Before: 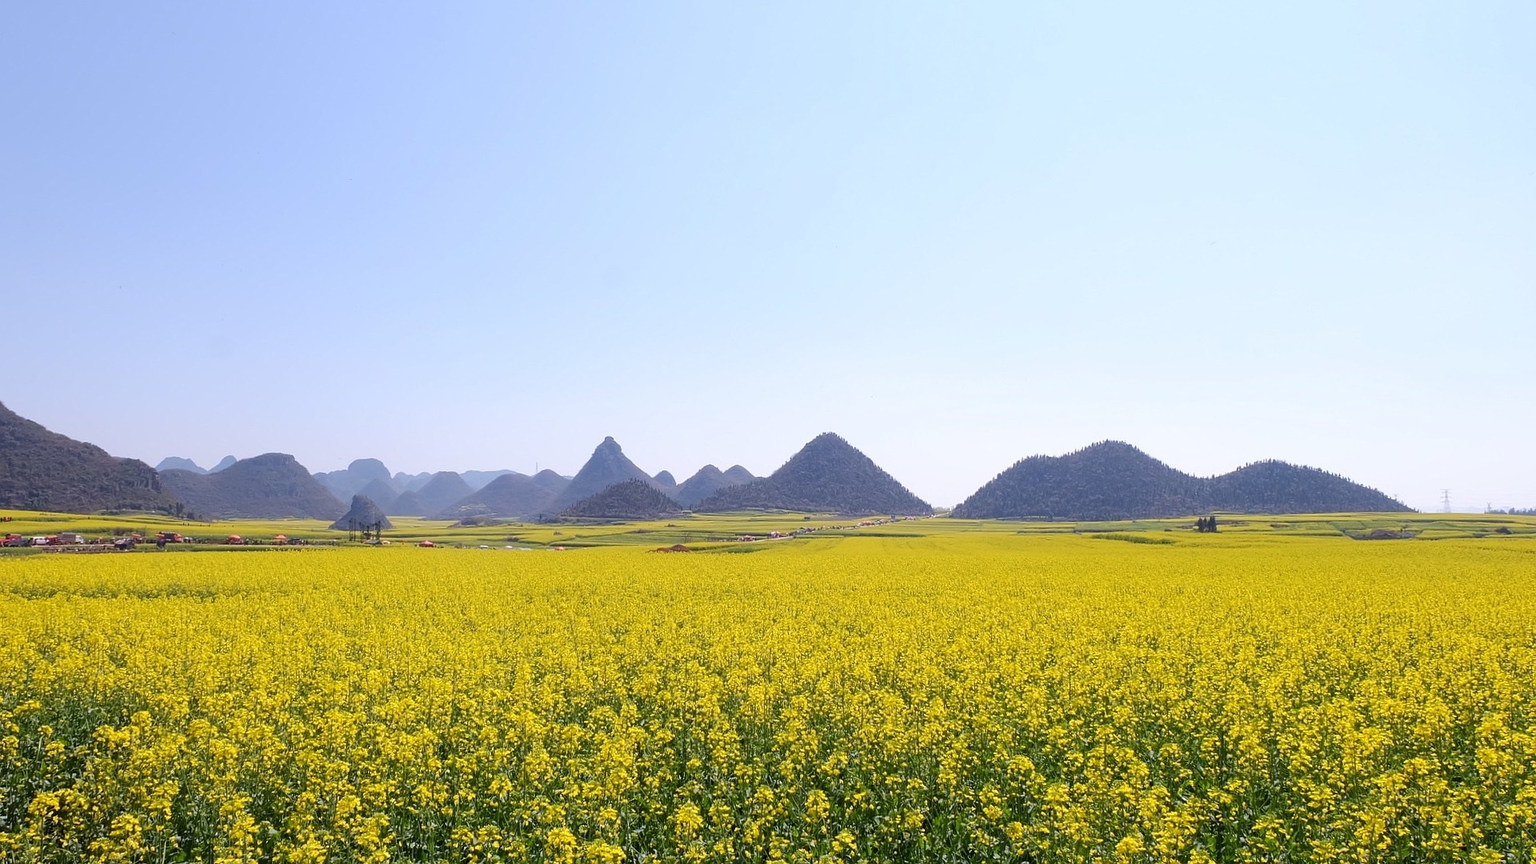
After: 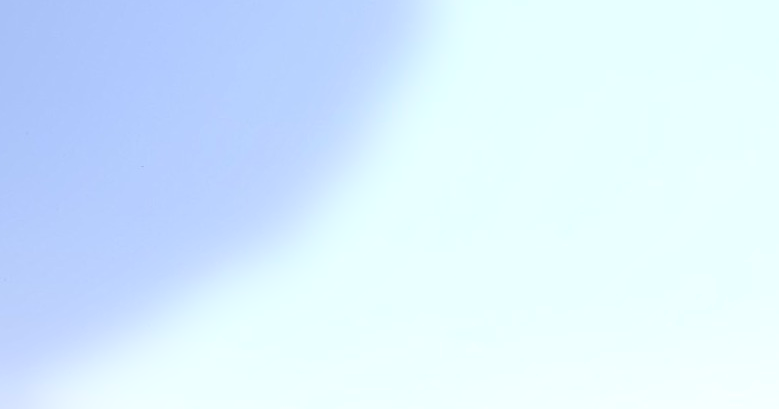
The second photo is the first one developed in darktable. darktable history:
bloom: size 5%, threshold 95%, strength 15%
crop: left 15.452%, top 5.459%, right 43.956%, bottom 56.62%
